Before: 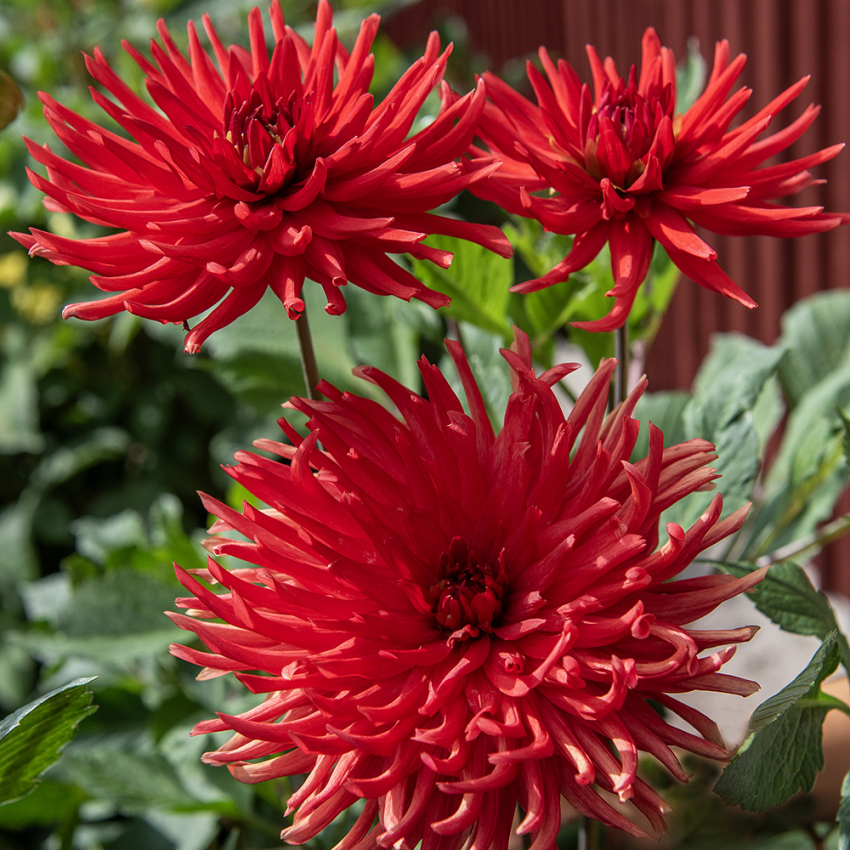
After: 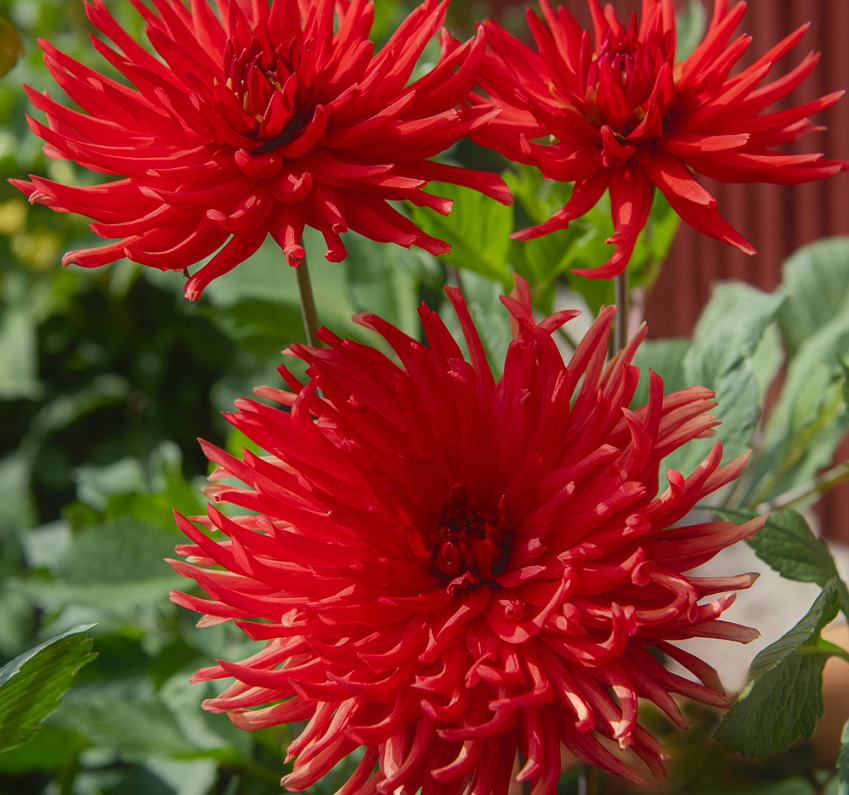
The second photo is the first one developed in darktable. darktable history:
contrast equalizer: y [[0.6 ×6], [0.55 ×6], [0 ×6], [0 ×6], [0 ×6]], mix -0.984
crop and rotate: top 6.394%
color balance rgb: highlights gain › luminance 6.454%, highlights gain › chroma 2.543%, highlights gain › hue 91.47°, perceptual saturation grading › global saturation 0.347%, perceptual saturation grading › highlights -15.488%, perceptual saturation grading › shadows 24.675%, global vibrance 20%
